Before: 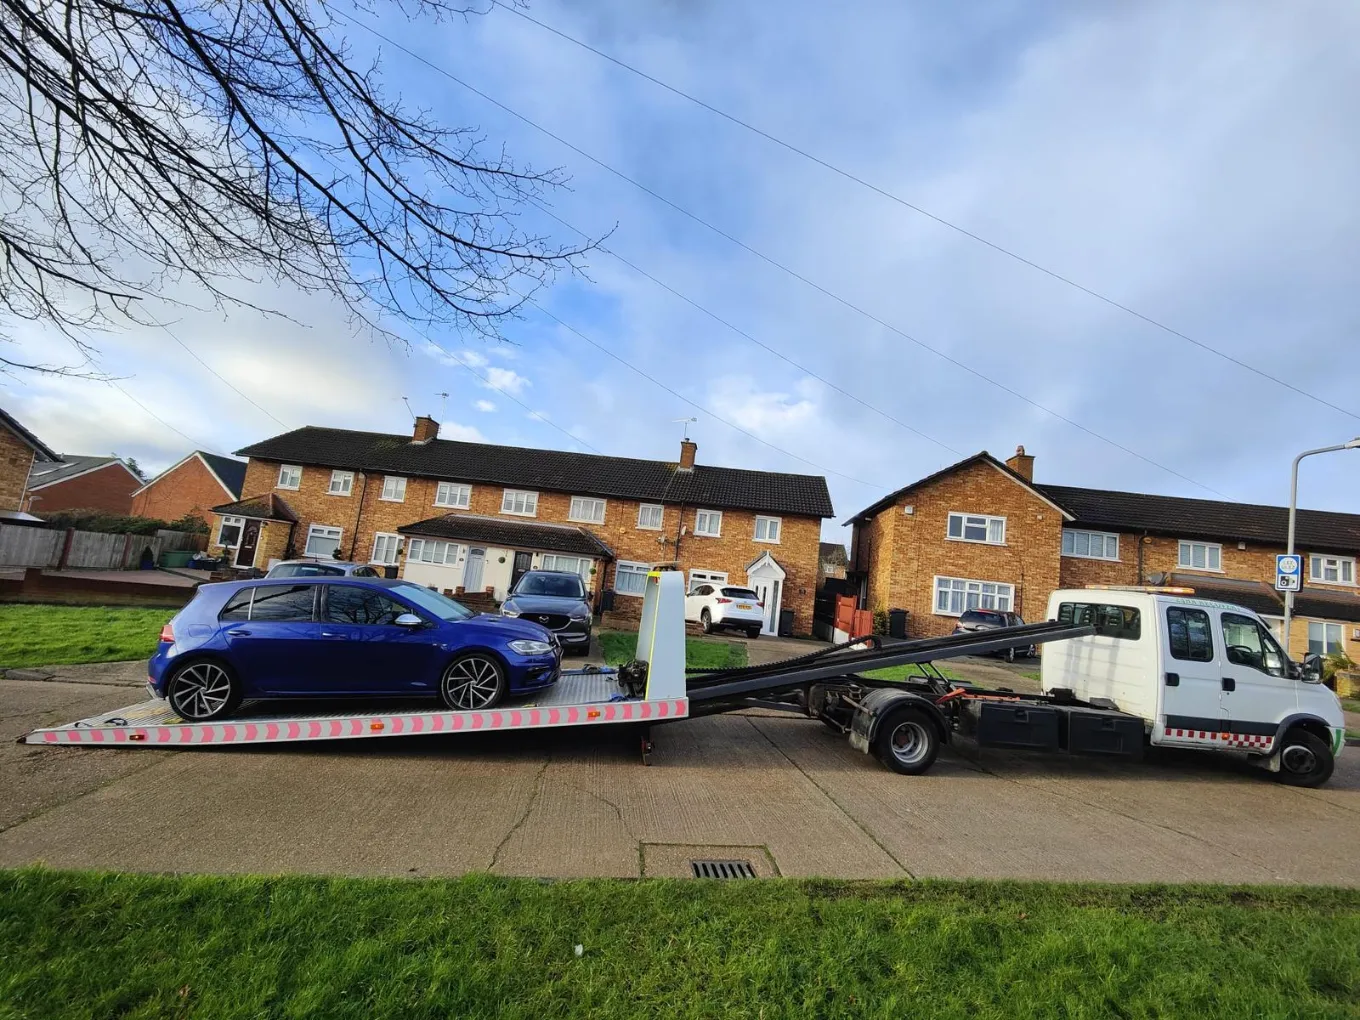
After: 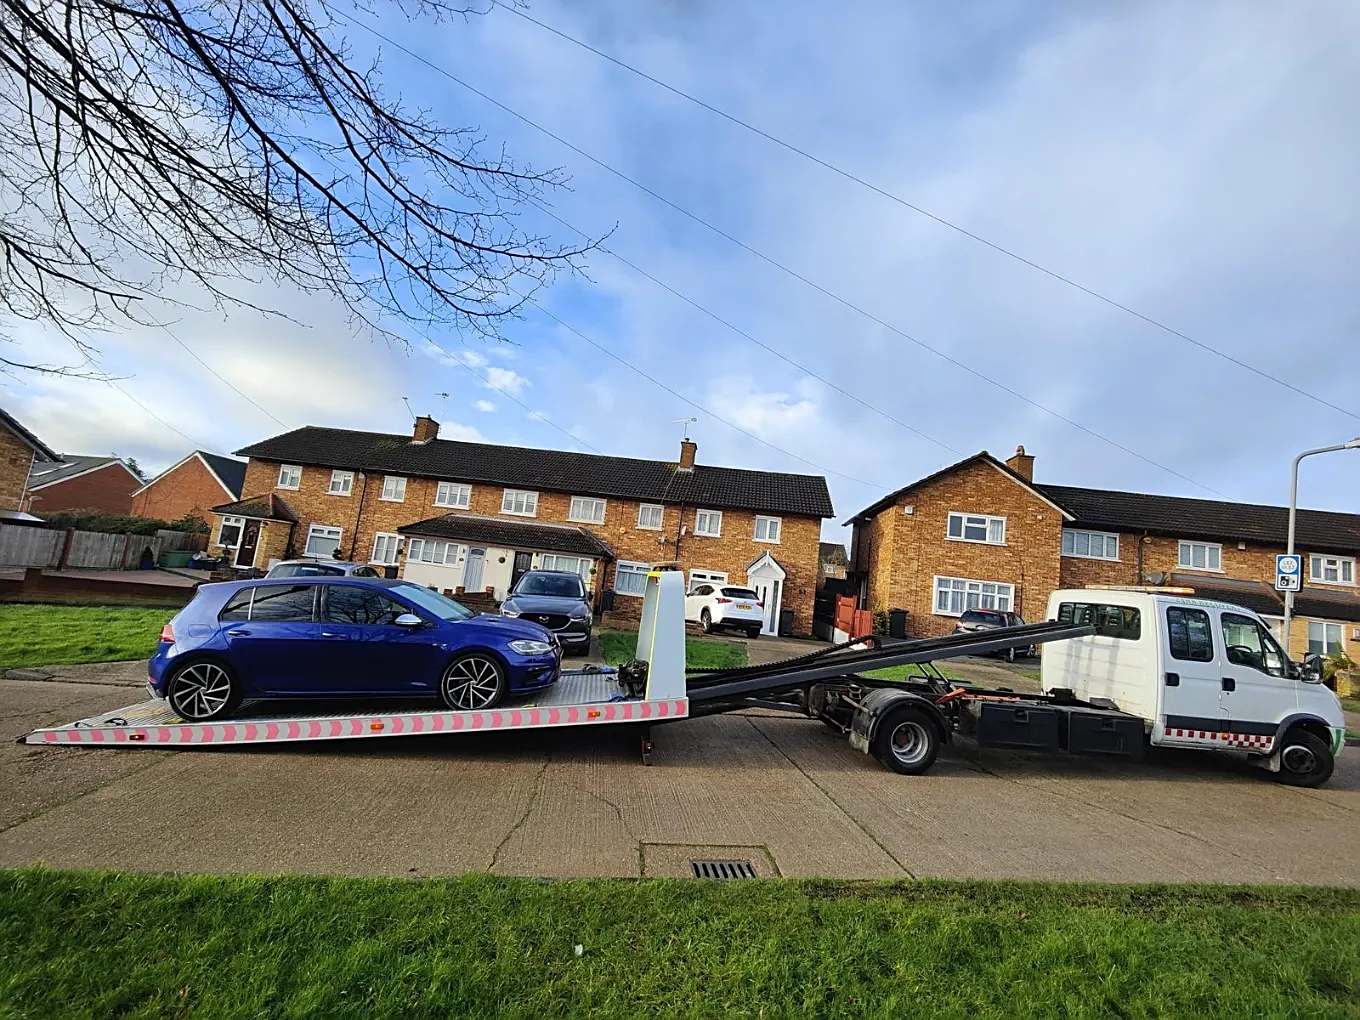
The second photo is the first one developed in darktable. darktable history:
tone equalizer: -8 EV 0.06 EV, smoothing diameter 25%, edges refinement/feathering 10, preserve details guided filter
sharpen: on, module defaults
